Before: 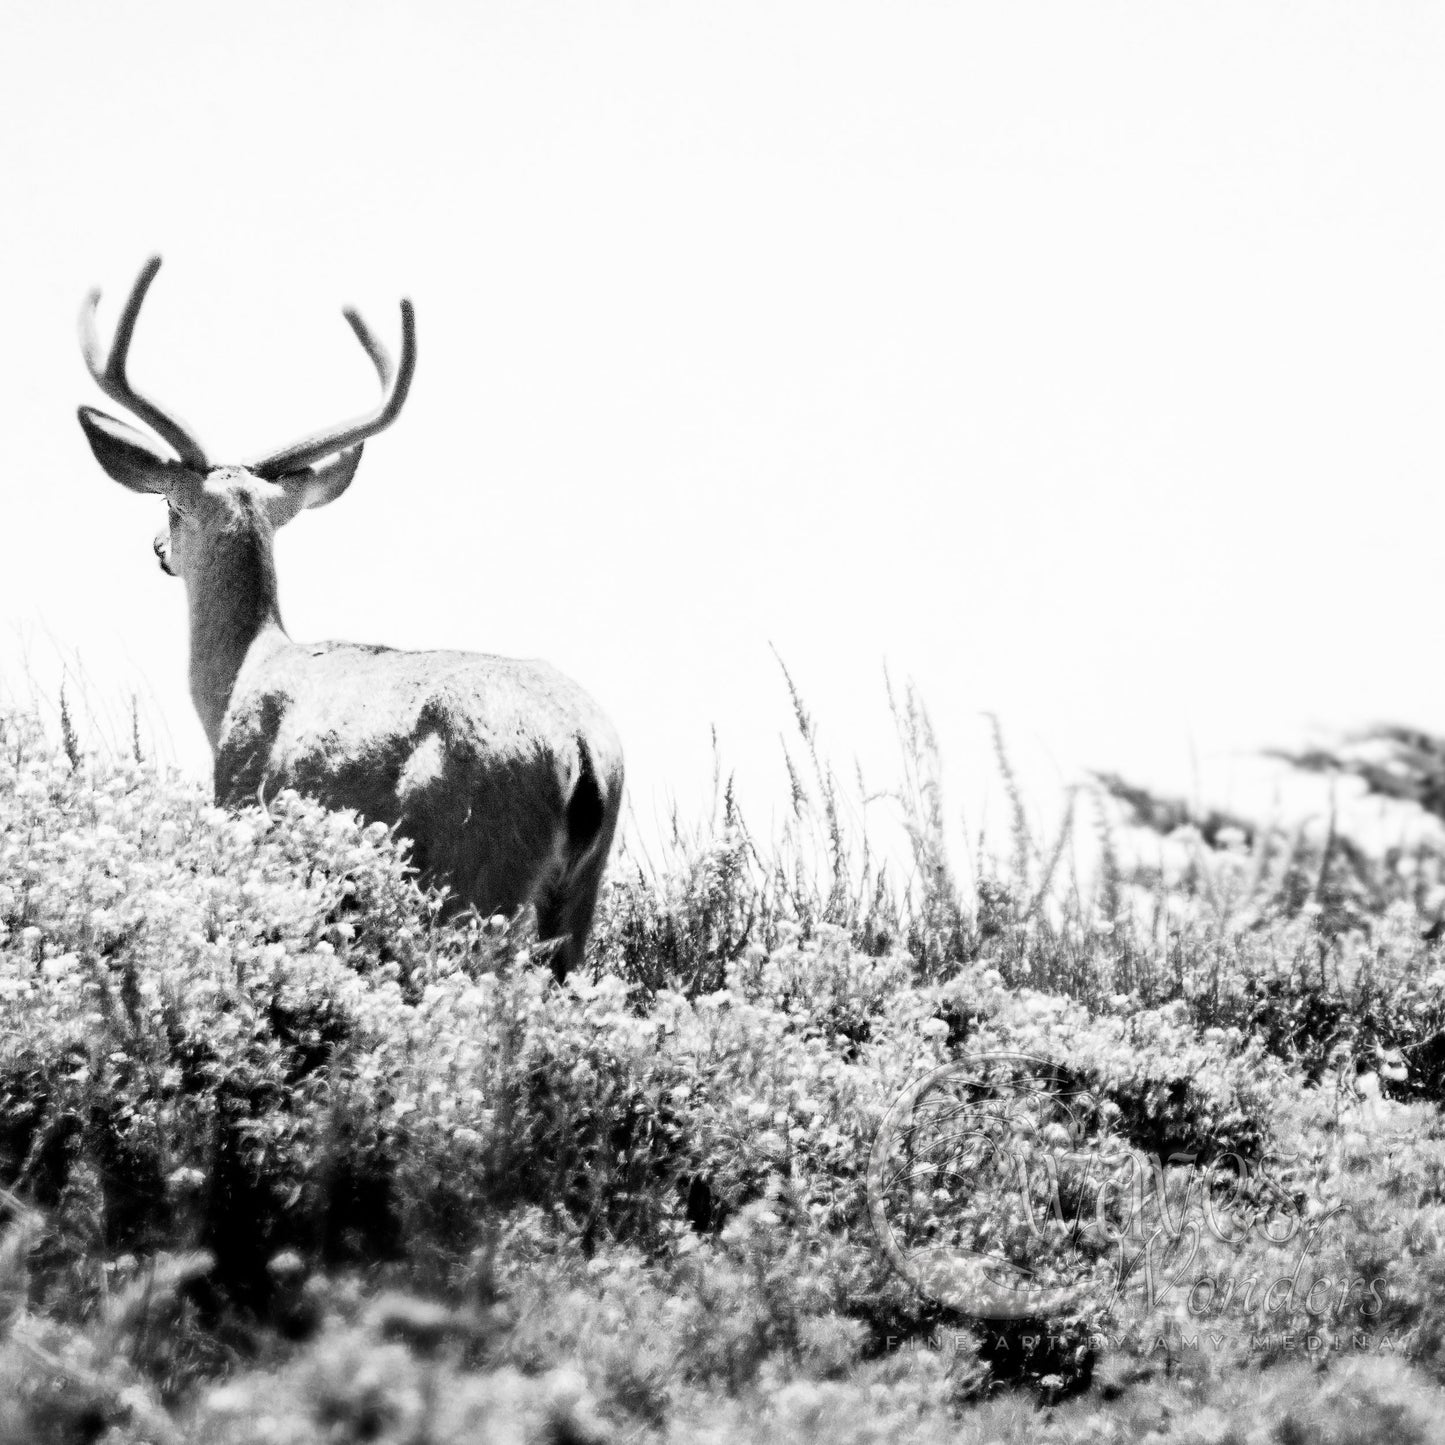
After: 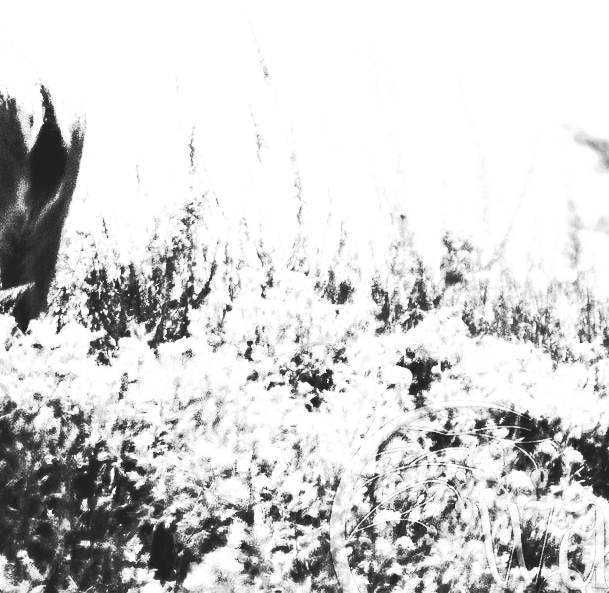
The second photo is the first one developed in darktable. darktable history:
crop: left 37.221%, top 45.169%, right 20.63%, bottom 13.777%
base curve: curves: ch0 [(0, 0.015) (0.085, 0.116) (0.134, 0.298) (0.19, 0.545) (0.296, 0.764) (0.599, 0.982) (1, 1)], preserve colors none
